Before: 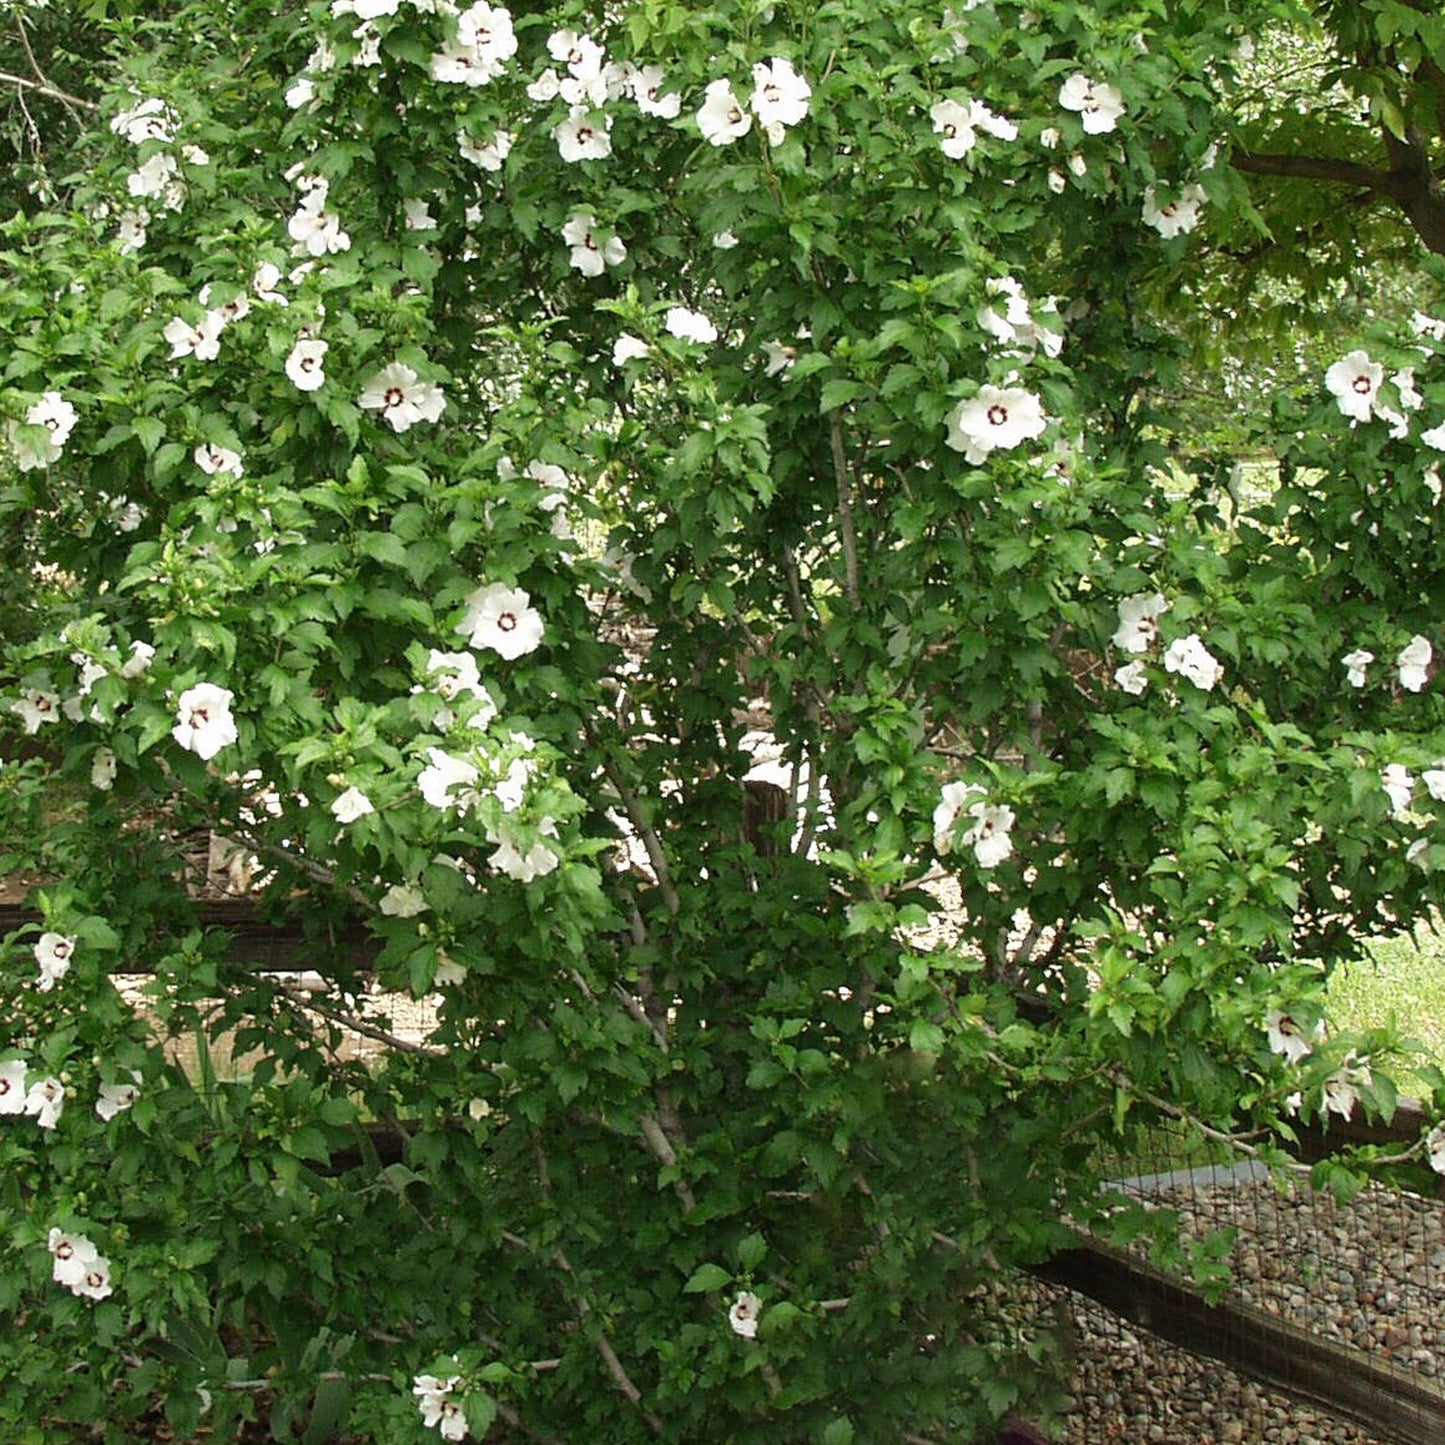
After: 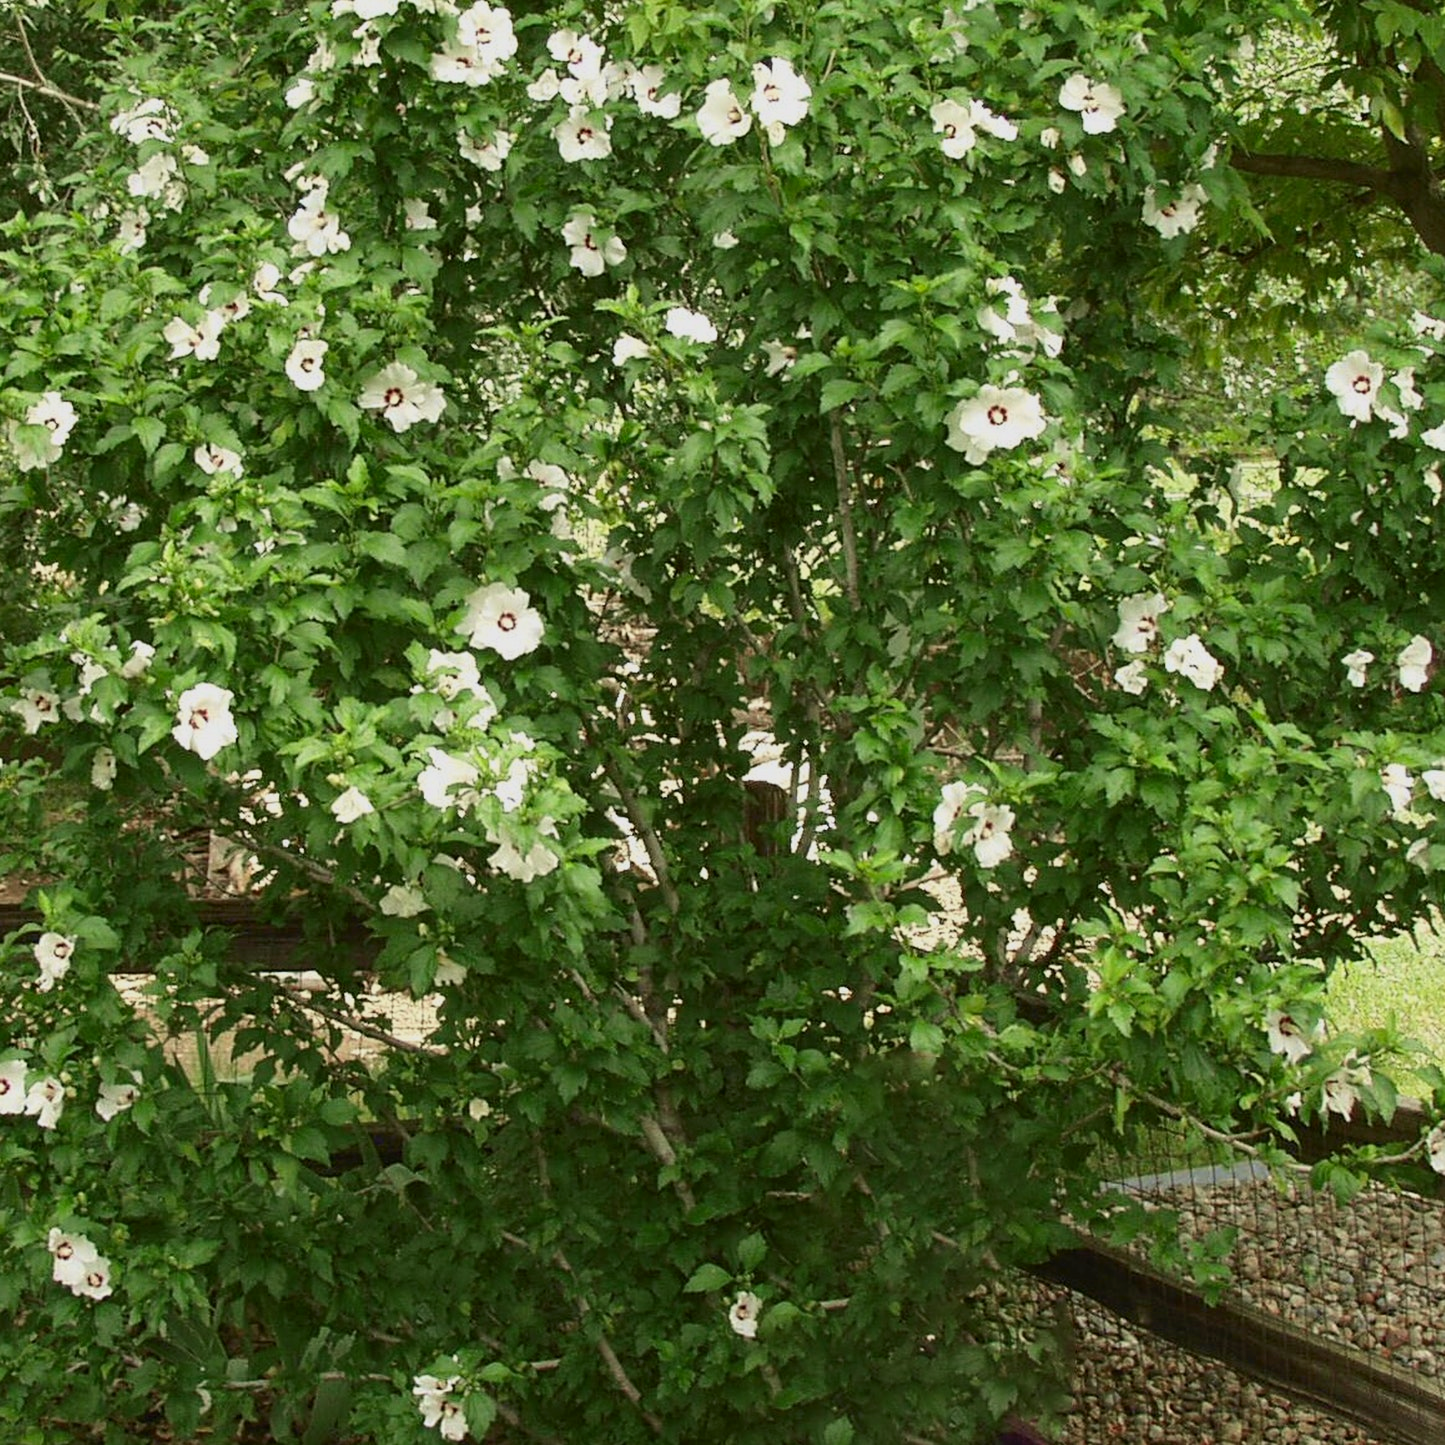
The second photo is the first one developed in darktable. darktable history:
tone curve: curves: ch0 [(0, 0.014) (0.036, 0.047) (0.15, 0.156) (0.27, 0.258) (0.511, 0.506) (0.761, 0.741) (1, 0.919)]; ch1 [(0, 0) (0.179, 0.173) (0.322, 0.32) (0.429, 0.431) (0.502, 0.5) (0.519, 0.522) (0.562, 0.575) (0.631, 0.65) (0.72, 0.692) (1, 1)]; ch2 [(0, 0) (0.29, 0.295) (0.404, 0.436) (0.497, 0.498) (0.533, 0.556) (0.599, 0.607) (0.696, 0.707) (1, 1)], color space Lab, independent channels, preserve colors none
